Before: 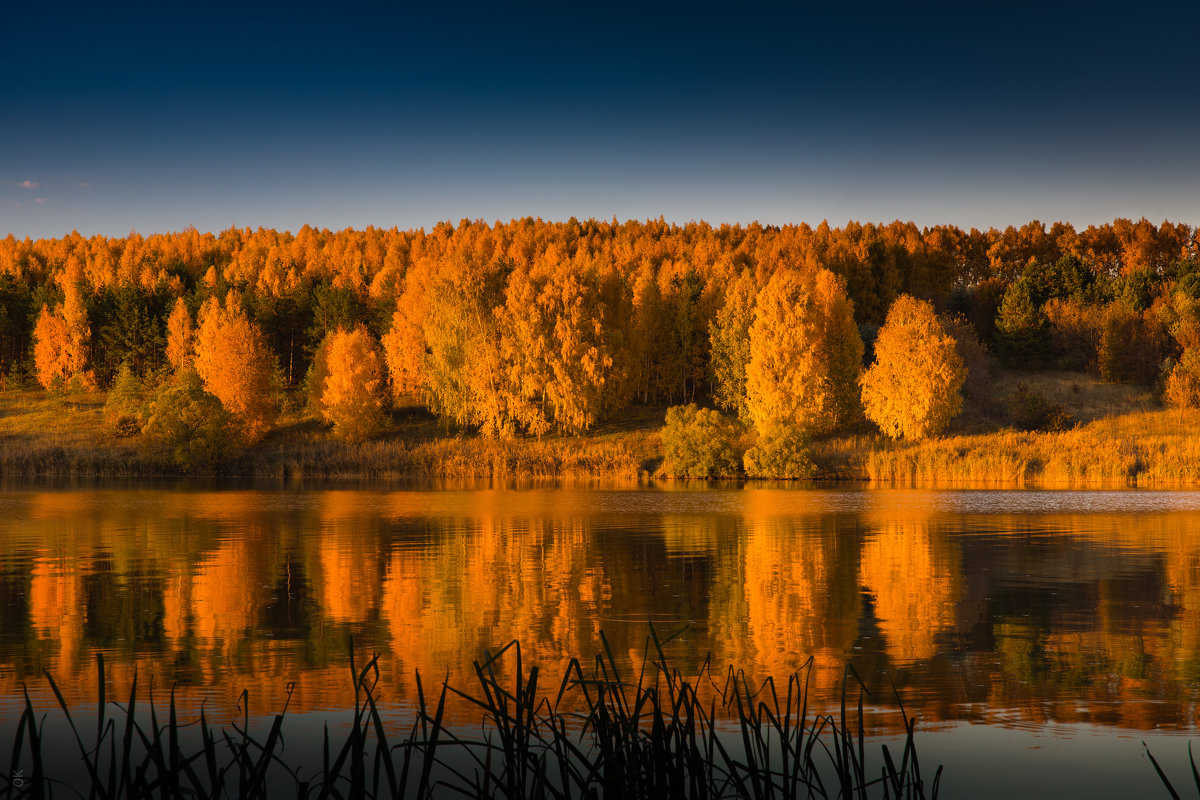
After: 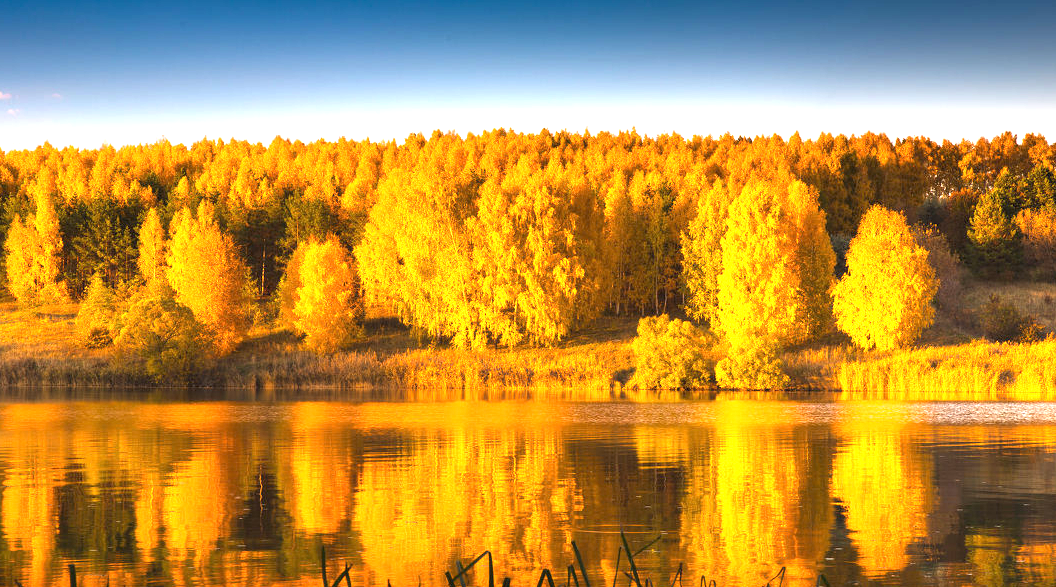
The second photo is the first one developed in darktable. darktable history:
crop and rotate: left 2.382%, top 11.181%, right 9.605%, bottom 15.336%
exposure: black level correction 0, exposure 1.991 EV, compensate highlight preservation false
